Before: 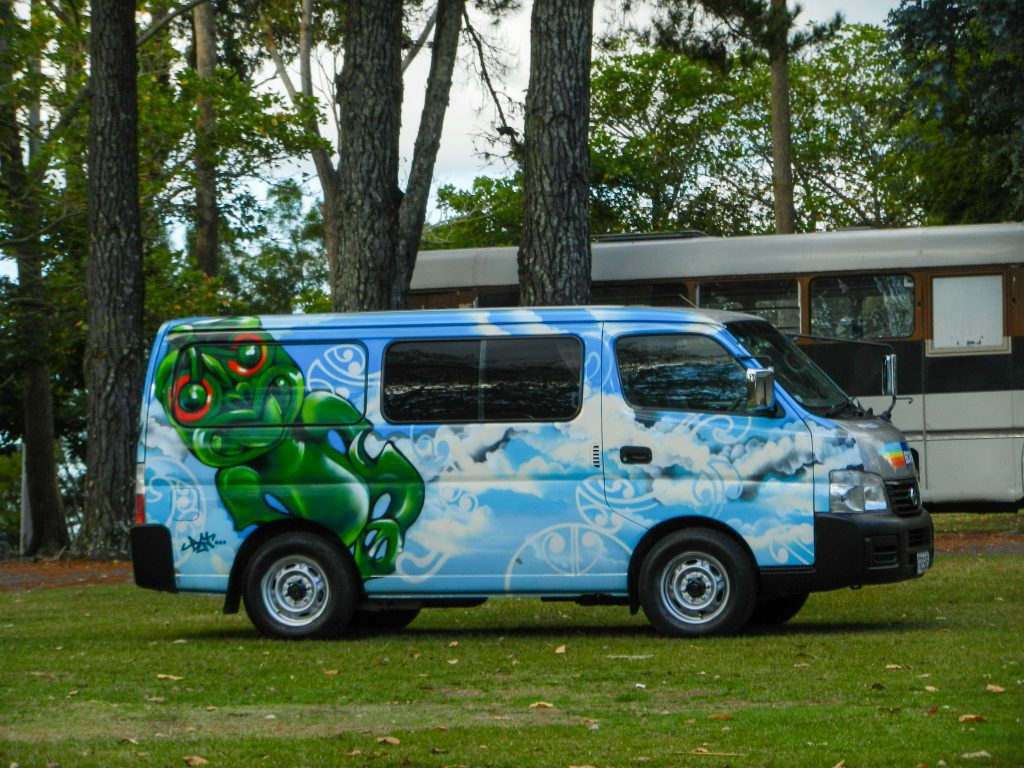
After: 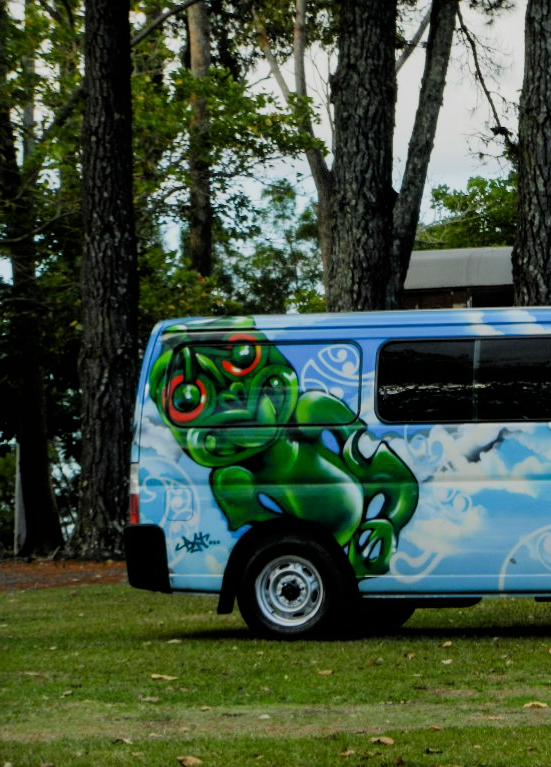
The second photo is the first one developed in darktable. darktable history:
crop: left 0.587%, right 45.588%, bottom 0.086%
filmic rgb: black relative exposure -5 EV, hardness 2.88, contrast 1.1
